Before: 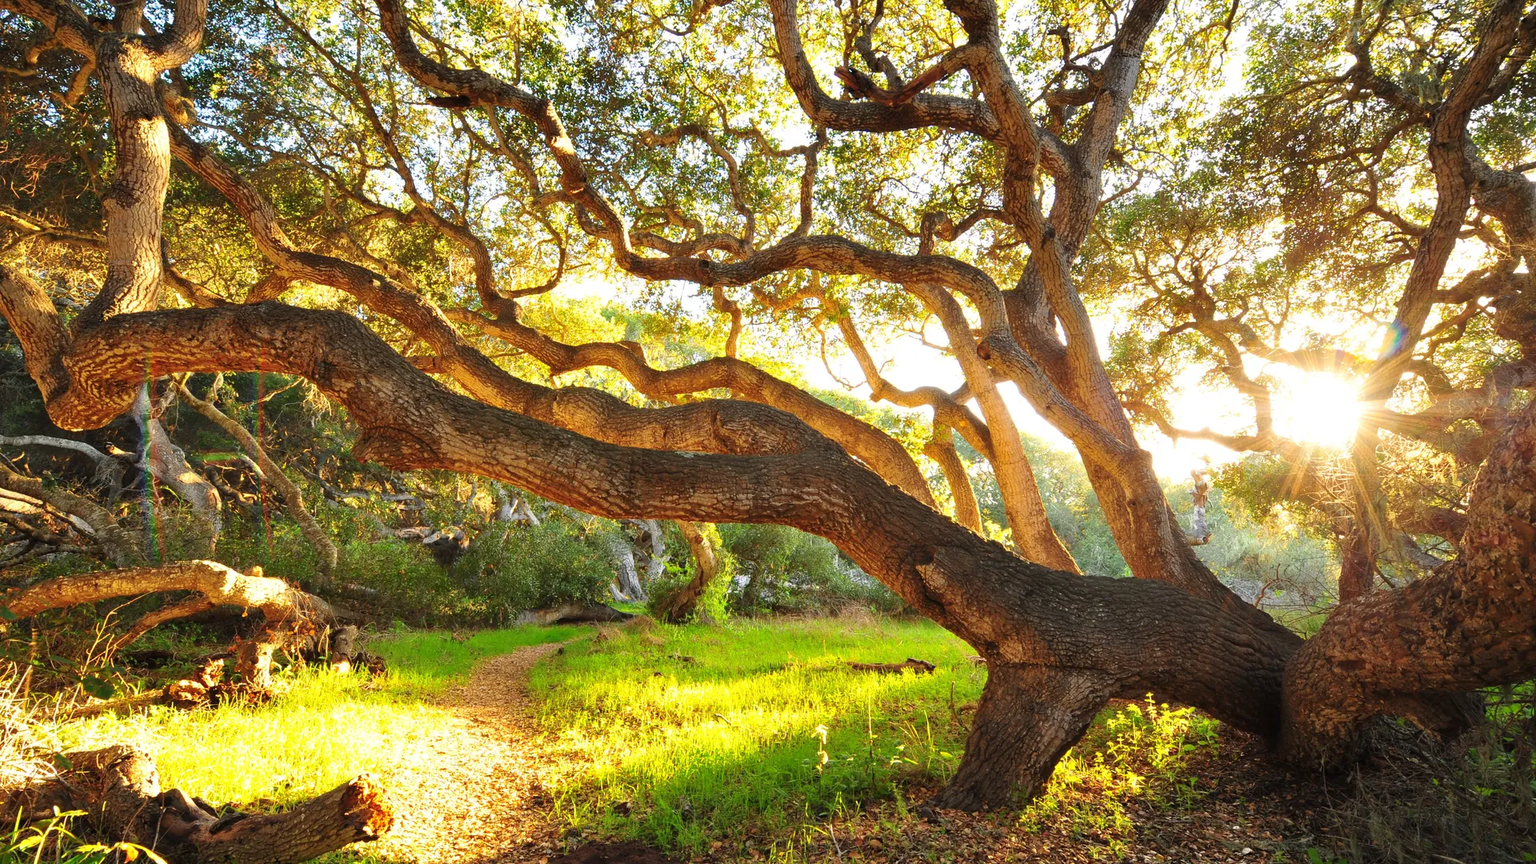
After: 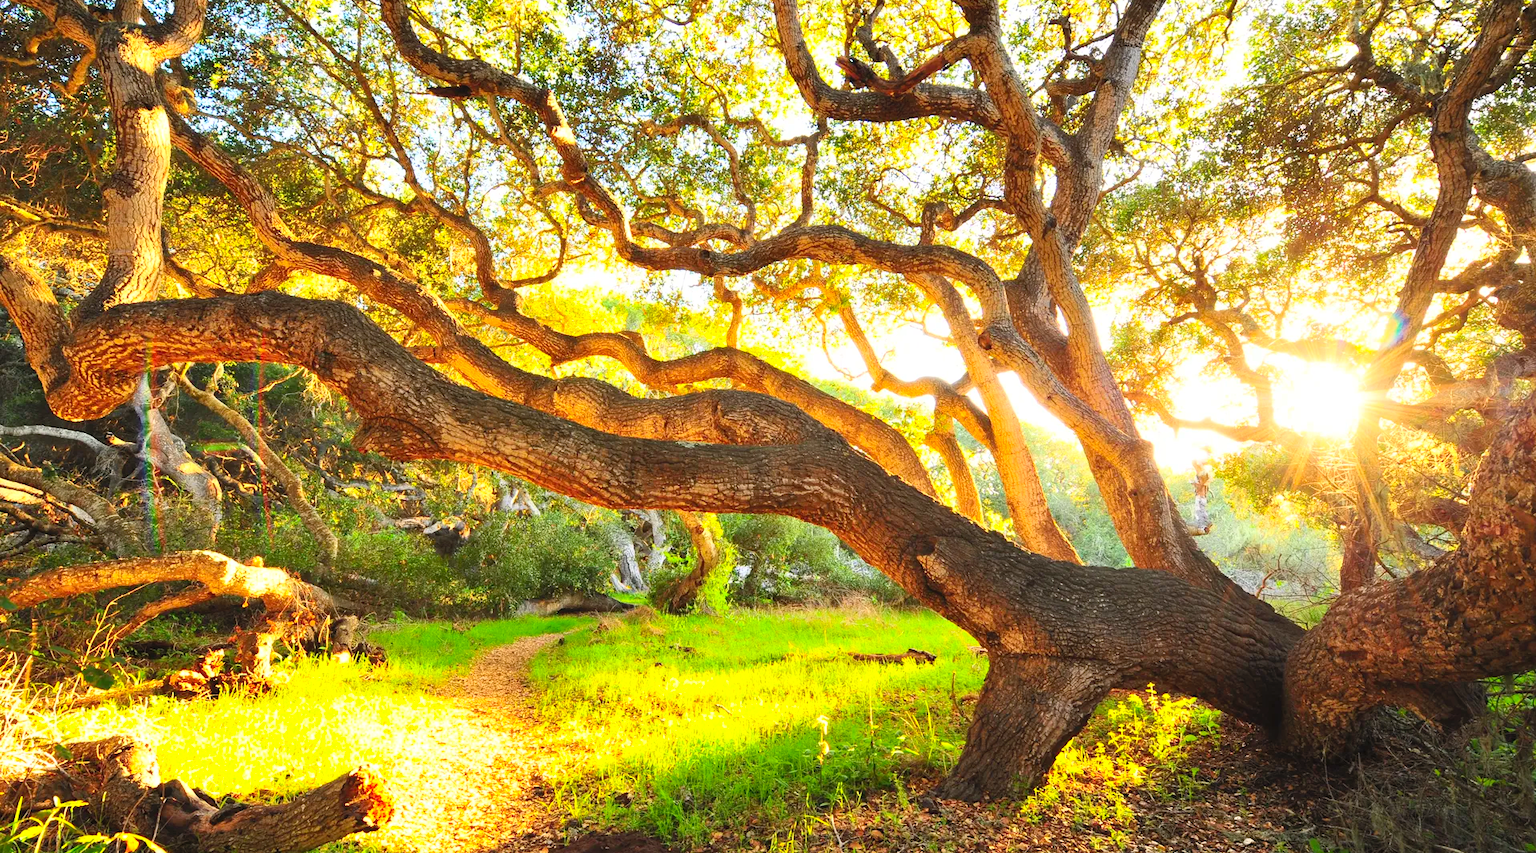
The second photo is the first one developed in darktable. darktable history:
contrast brightness saturation: contrast 0.241, brightness 0.268, saturation 0.372
crop: top 1.219%, right 0.07%
